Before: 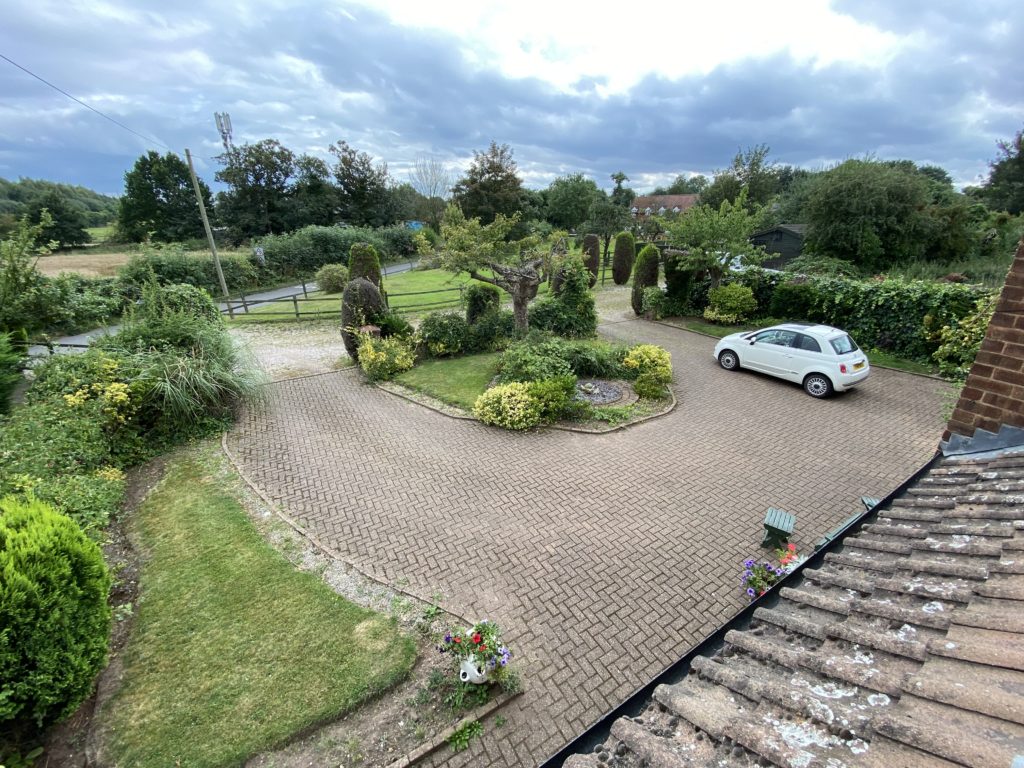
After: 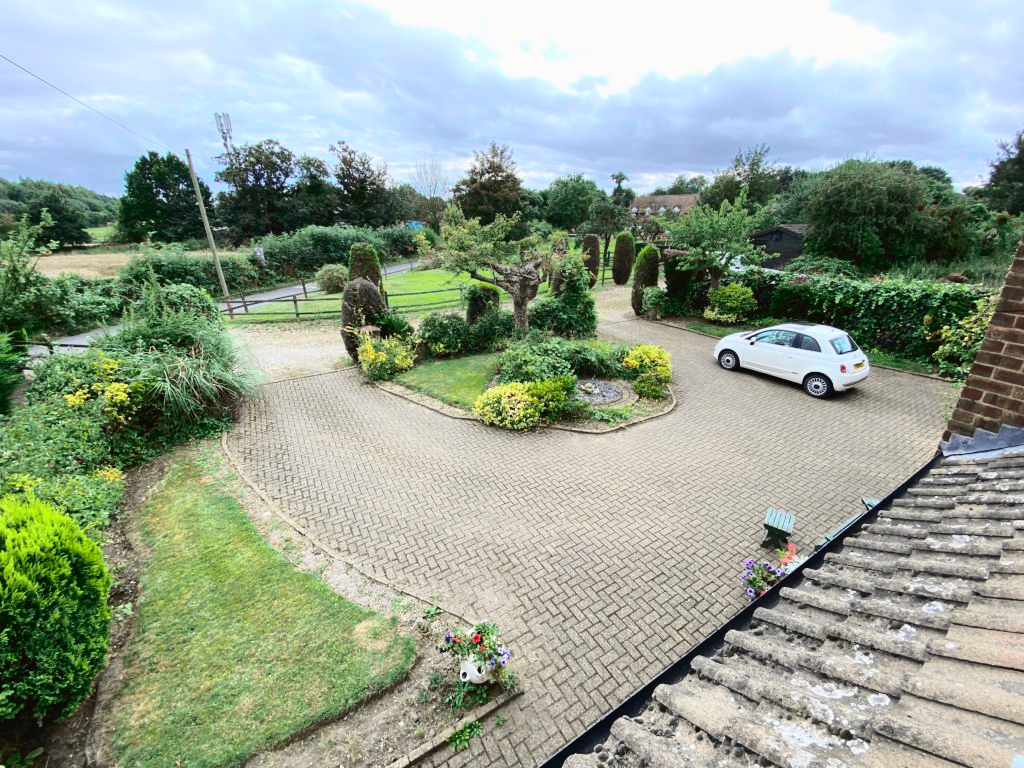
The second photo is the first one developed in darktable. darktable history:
tone curve: curves: ch0 [(0, 0.023) (0.103, 0.087) (0.277, 0.28) (0.46, 0.554) (0.569, 0.68) (0.735, 0.843) (0.994, 0.984)]; ch1 [(0, 0) (0.324, 0.285) (0.456, 0.438) (0.488, 0.497) (0.512, 0.503) (0.535, 0.535) (0.599, 0.606) (0.715, 0.738) (1, 1)]; ch2 [(0, 0) (0.369, 0.388) (0.449, 0.431) (0.478, 0.471) (0.502, 0.503) (0.55, 0.553) (0.603, 0.602) (0.656, 0.713) (1, 1)], color space Lab, independent channels, preserve colors none
